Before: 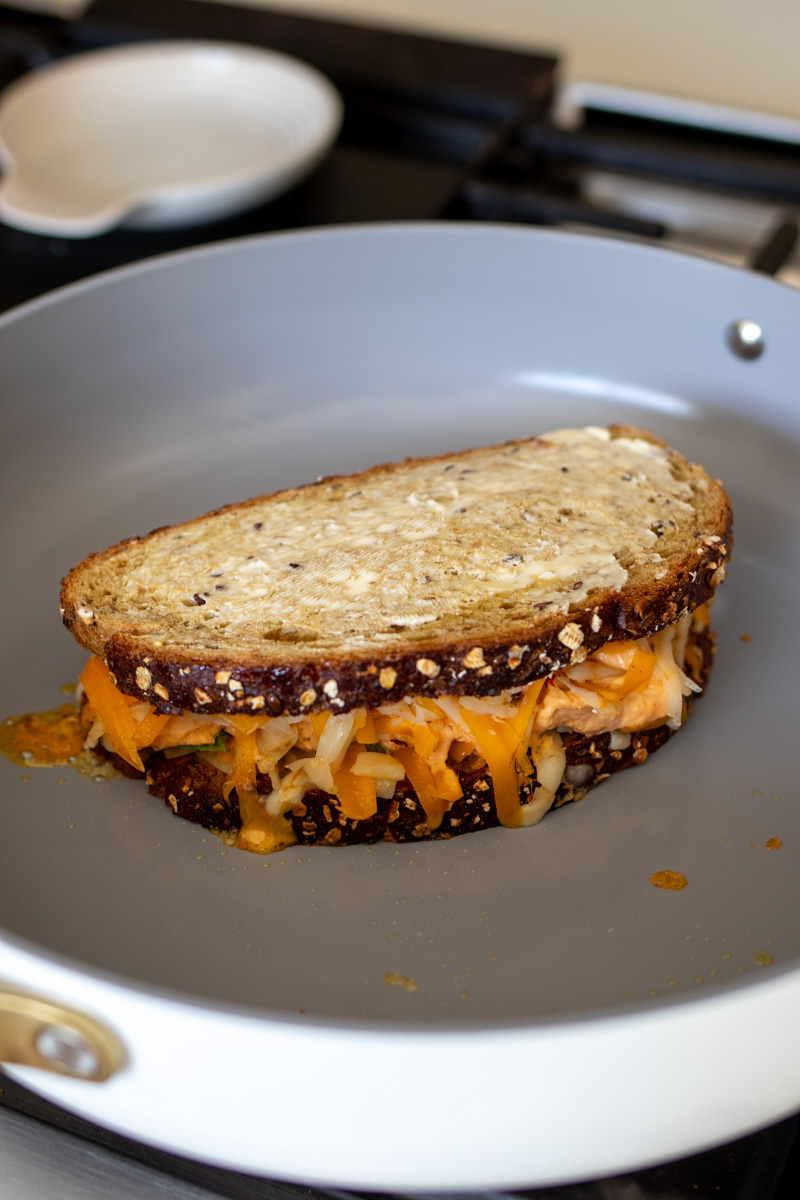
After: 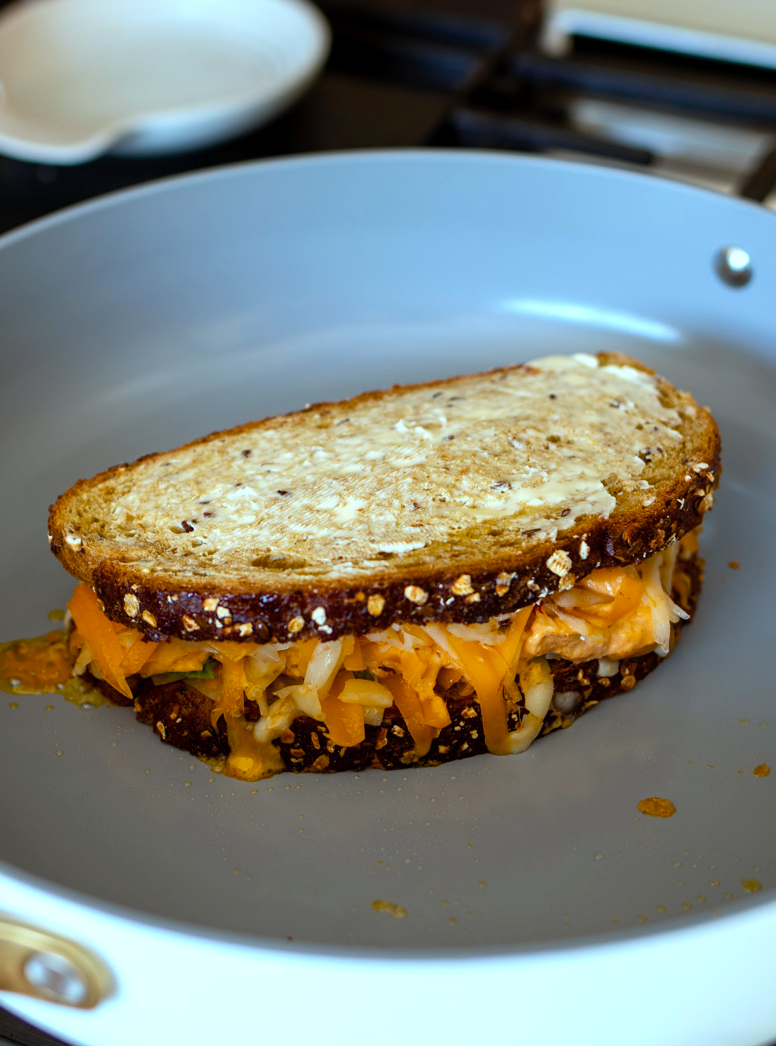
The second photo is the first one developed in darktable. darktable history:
color correction: highlights a* -11.71, highlights b* -15.58
color balance rgb: linear chroma grading › shadows 16%, perceptual saturation grading › global saturation 8%, perceptual saturation grading › shadows 4%, perceptual brilliance grading › global brilliance 2%, perceptual brilliance grading › highlights 8%, perceptual brilliance grading › shadows -4%, global vibrance 16%, saturation formula JzAzBz (2021)
crop: left 1.507%, top 6.147%, right 1.379%, bottom 6.637%
